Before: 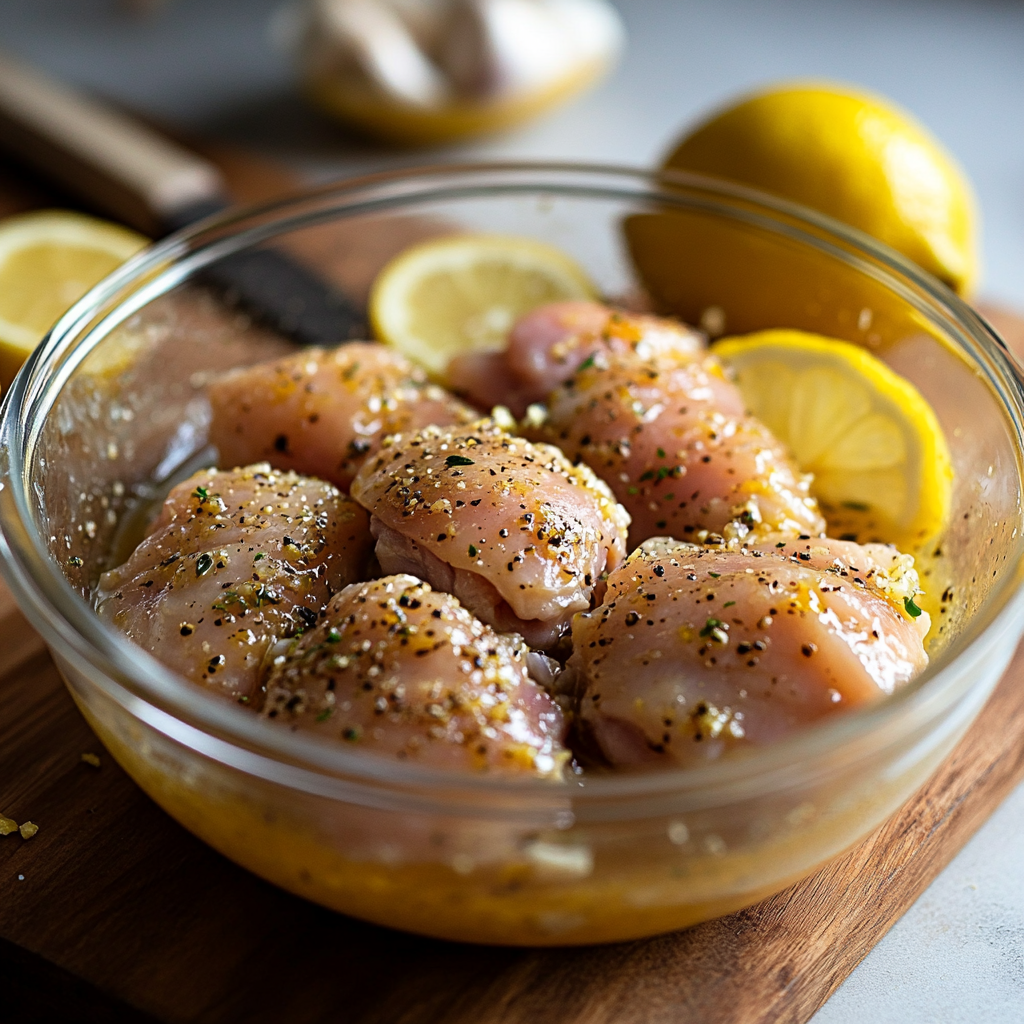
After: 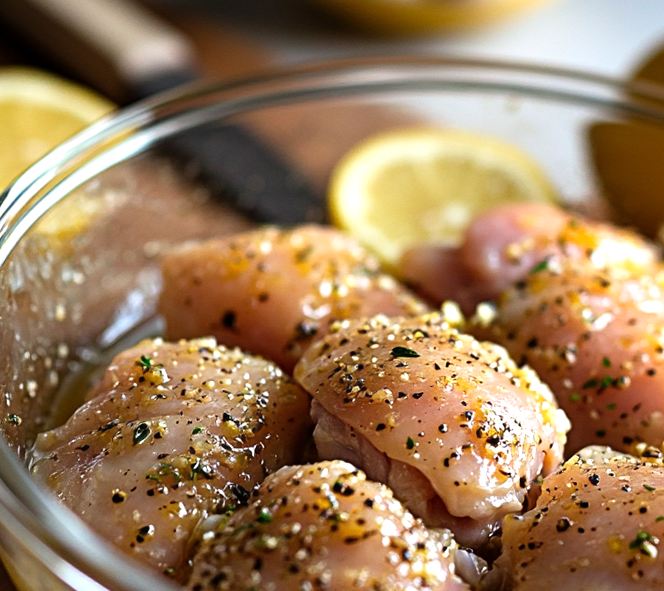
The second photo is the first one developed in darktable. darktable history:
crop and rotate: angle -4.99°, left 2.122%, top 6.945%, right 27.566%, bottom 30.519%
exposure: exposure 0.191 EV
